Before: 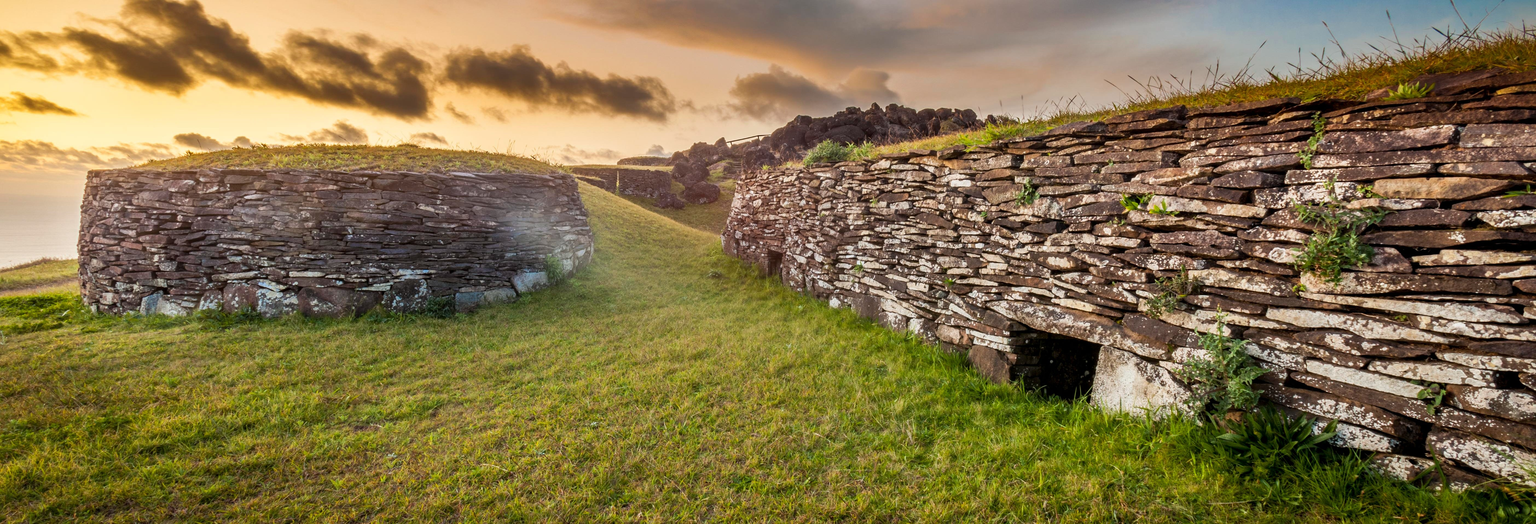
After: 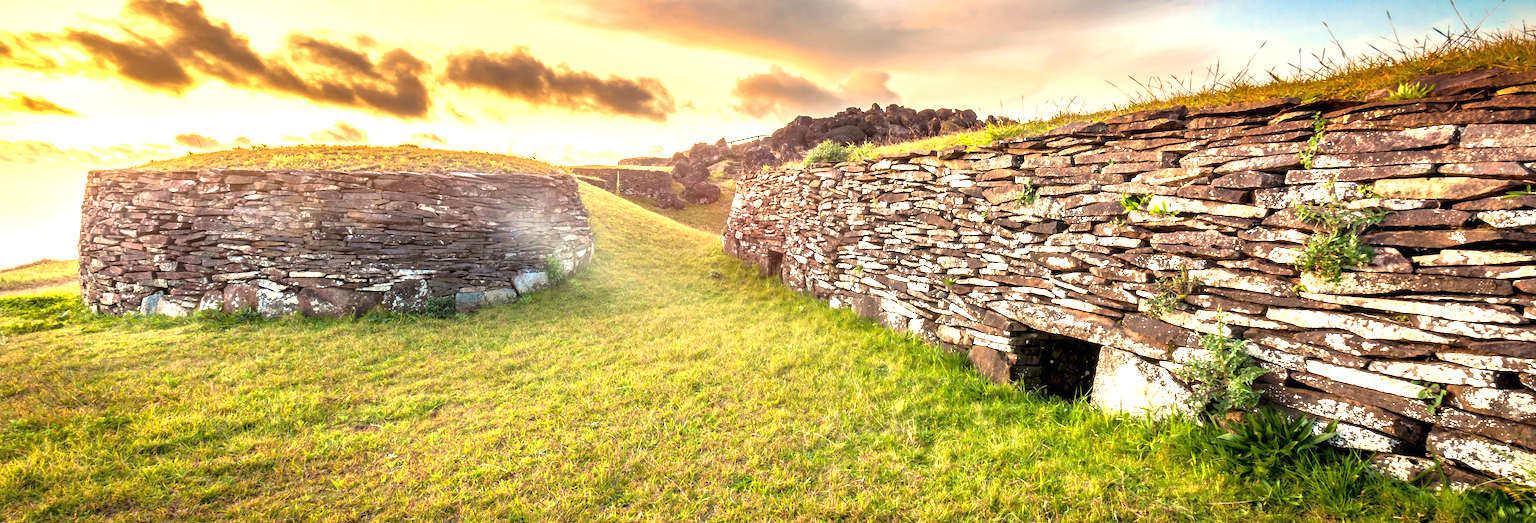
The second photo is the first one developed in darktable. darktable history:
white balance: red 1.045, blue 0.932
exposure: black level correction 0, exposure 1.379 EV, compensate exposure bias true, compensate highlight preservation false
